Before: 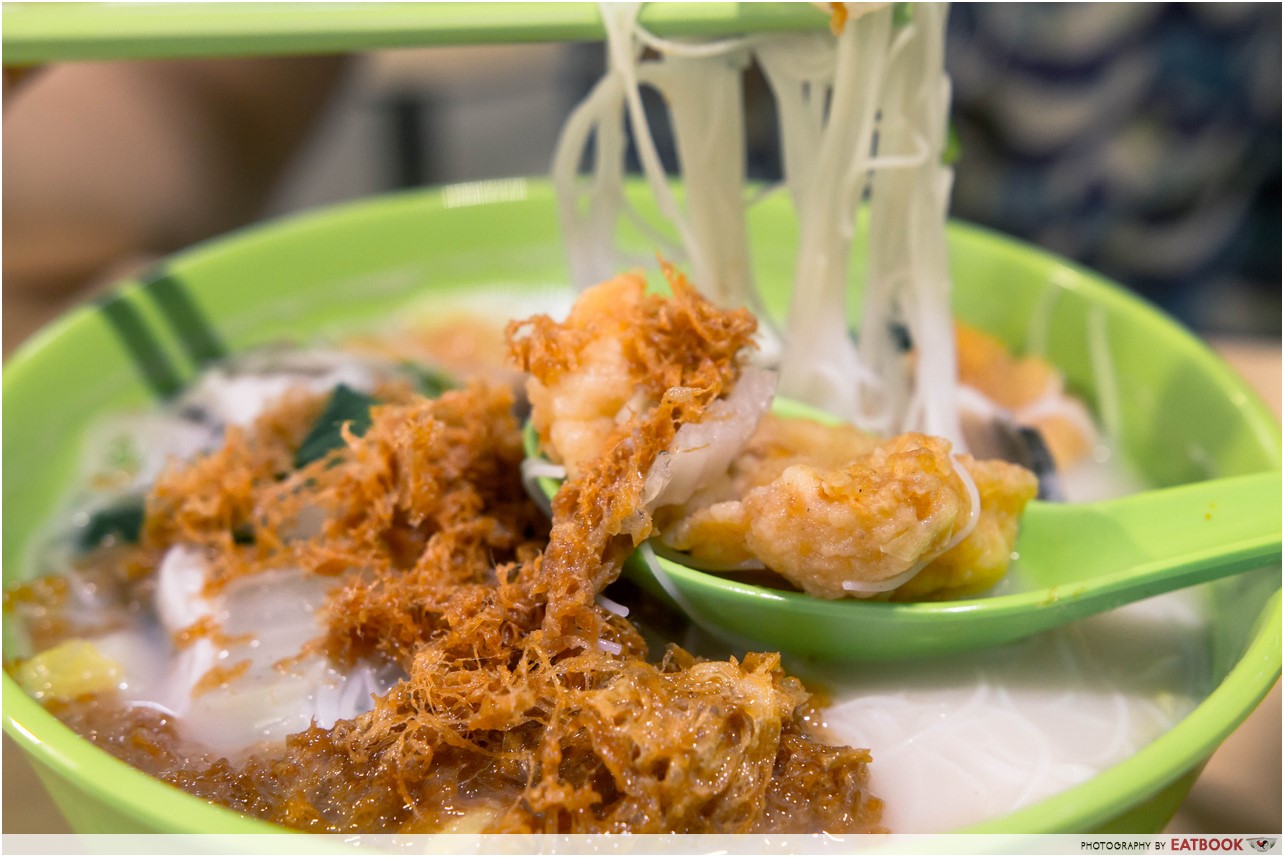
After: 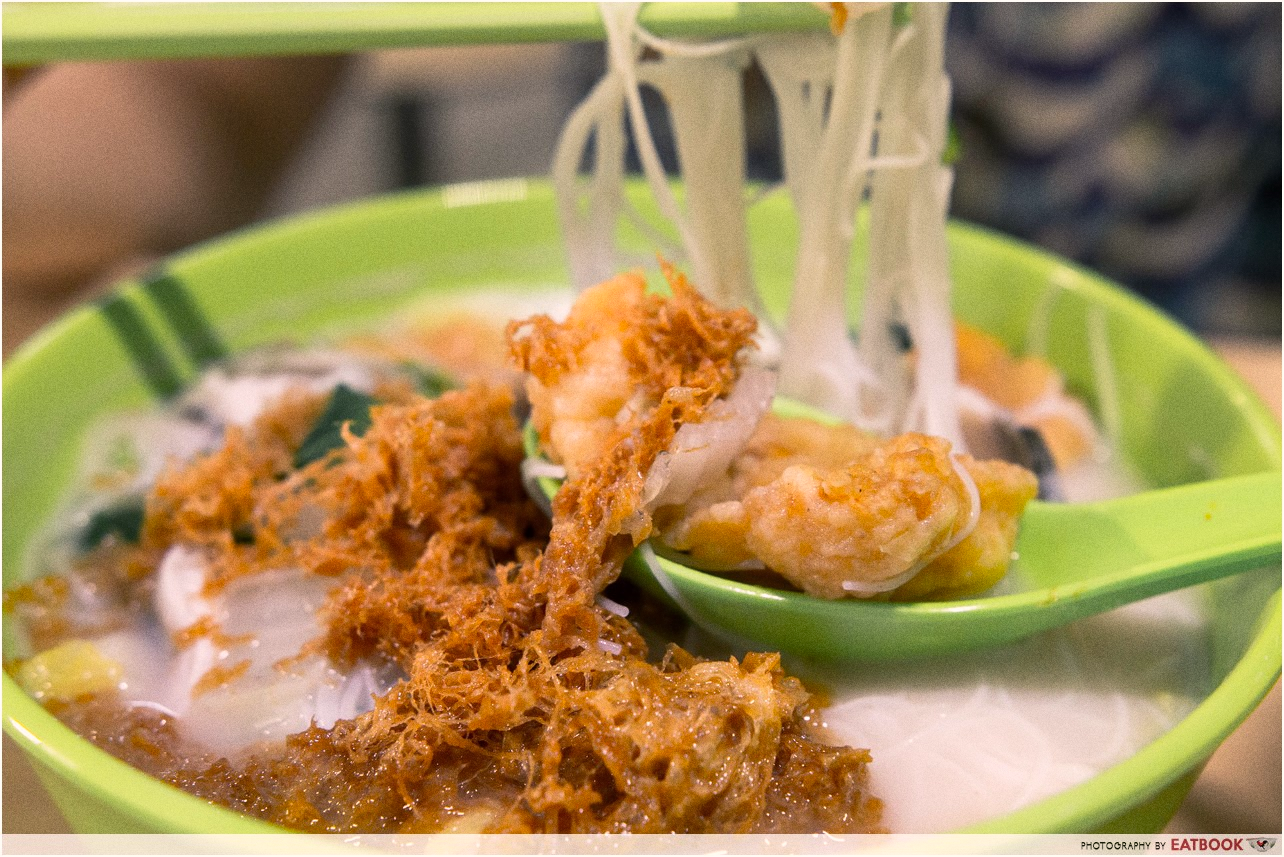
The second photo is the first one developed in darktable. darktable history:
grain: coarseness 0.47 ISO
color correction: highlights a* 5.81, highlights b* 4.84
